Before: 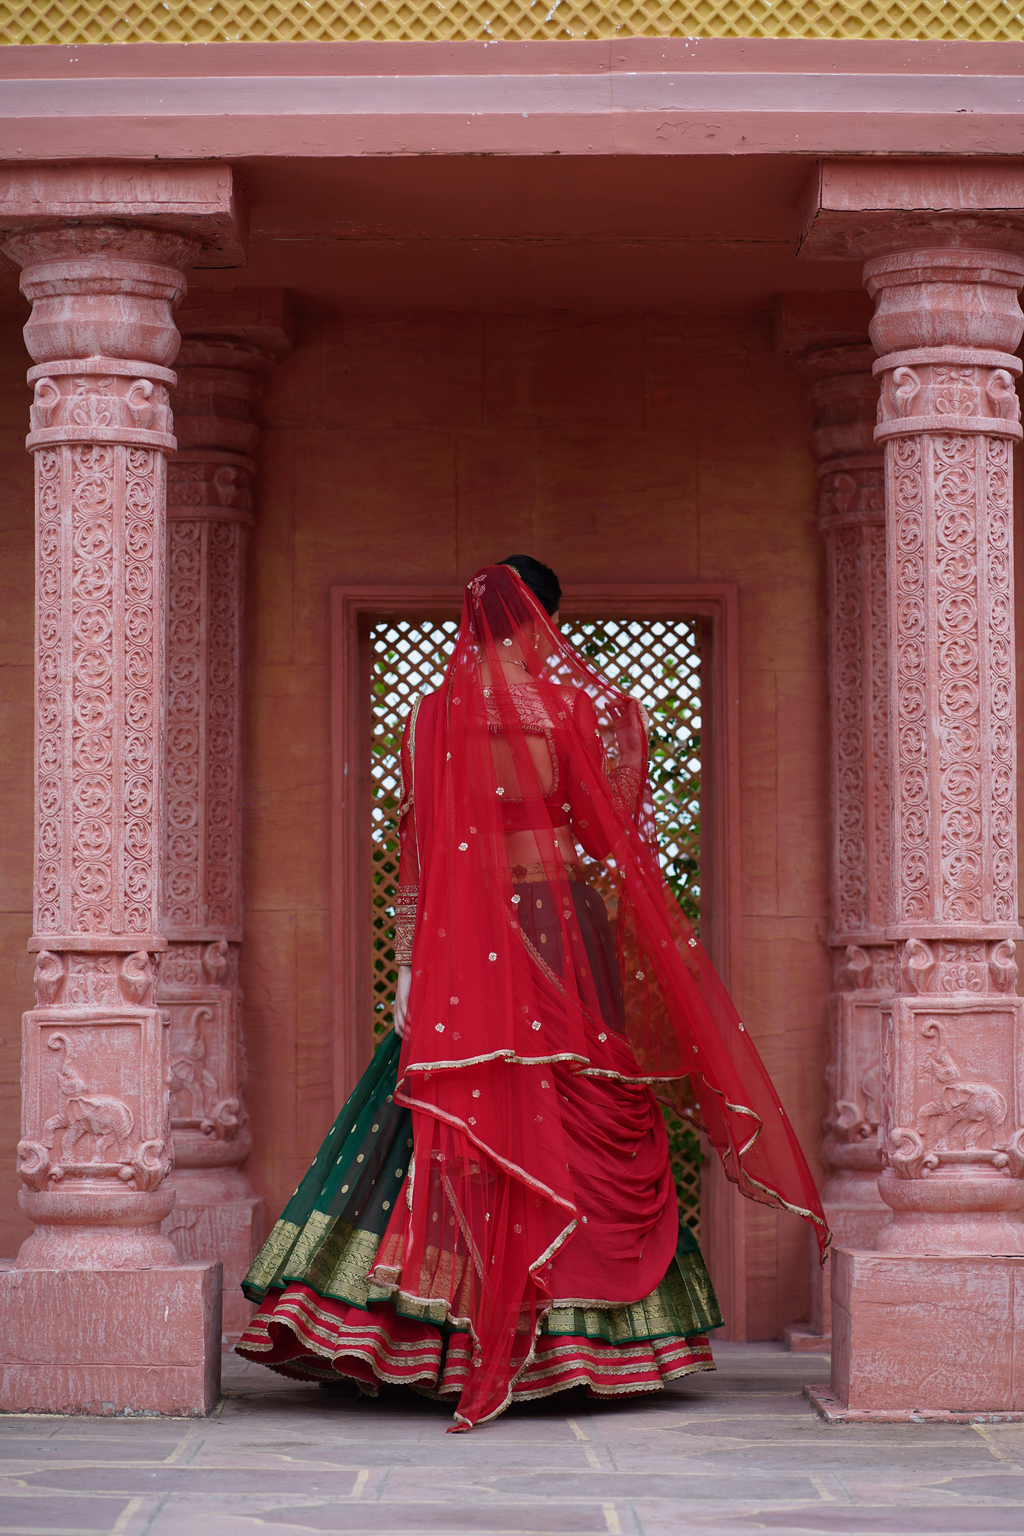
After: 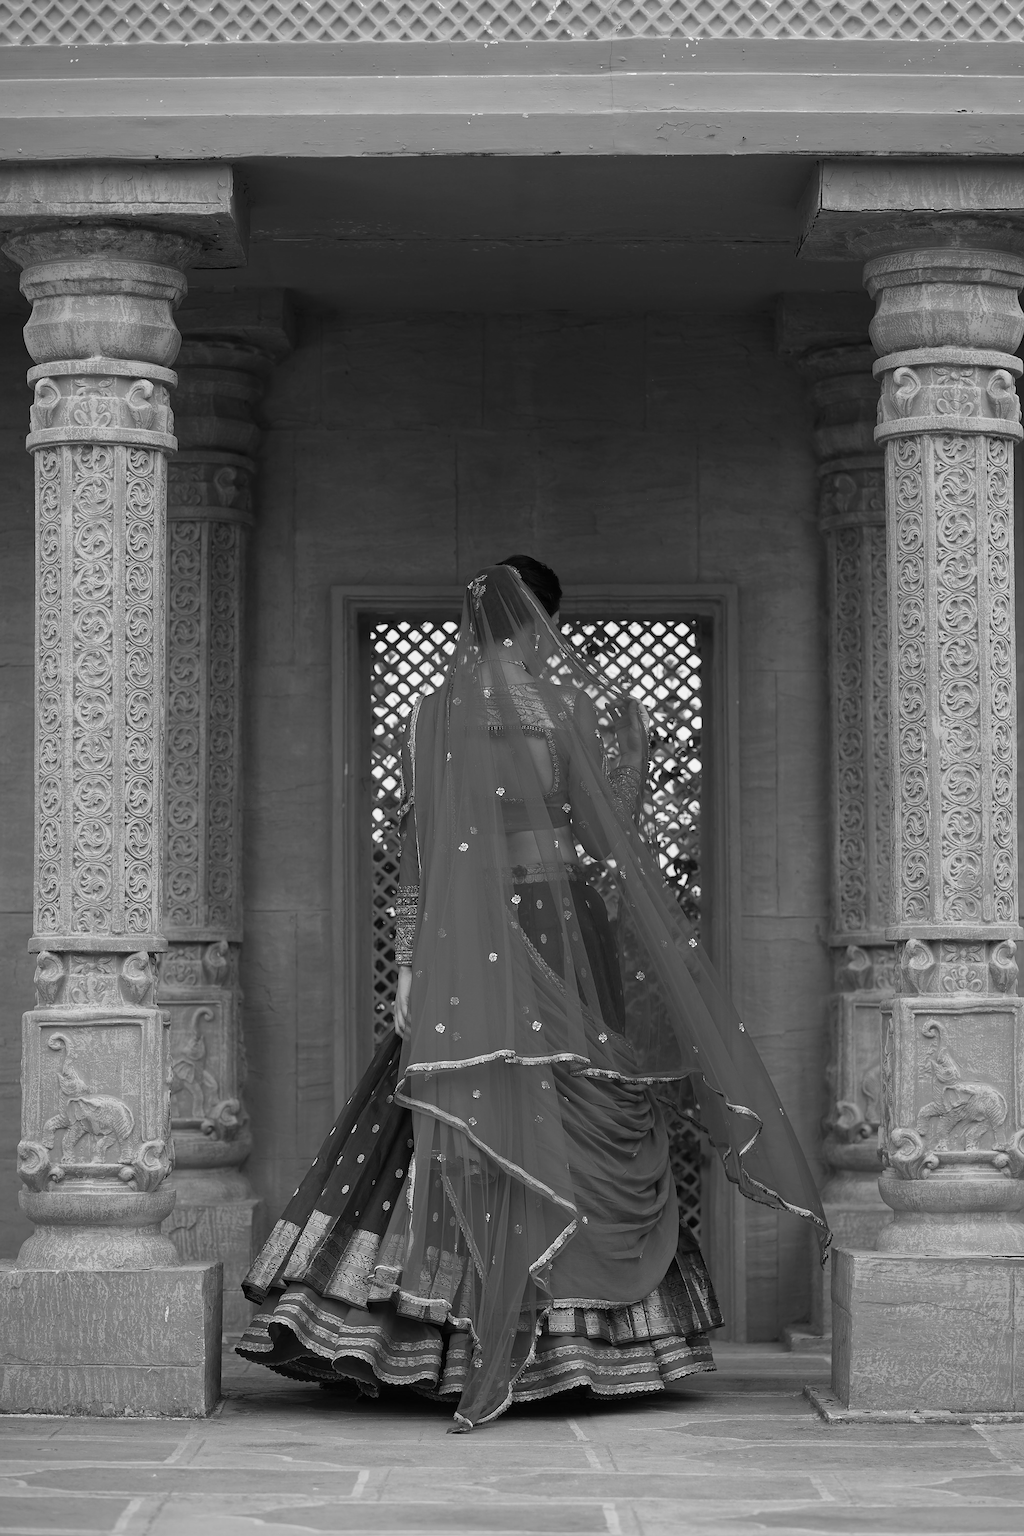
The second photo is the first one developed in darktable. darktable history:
sharpen: on, module defaults
contrast brightness saturation: saturation -1
